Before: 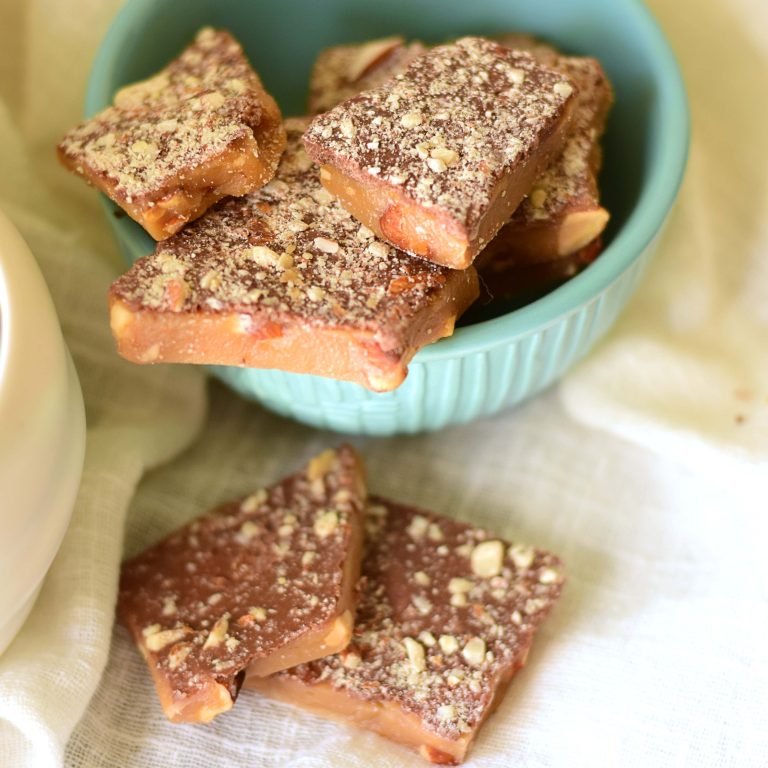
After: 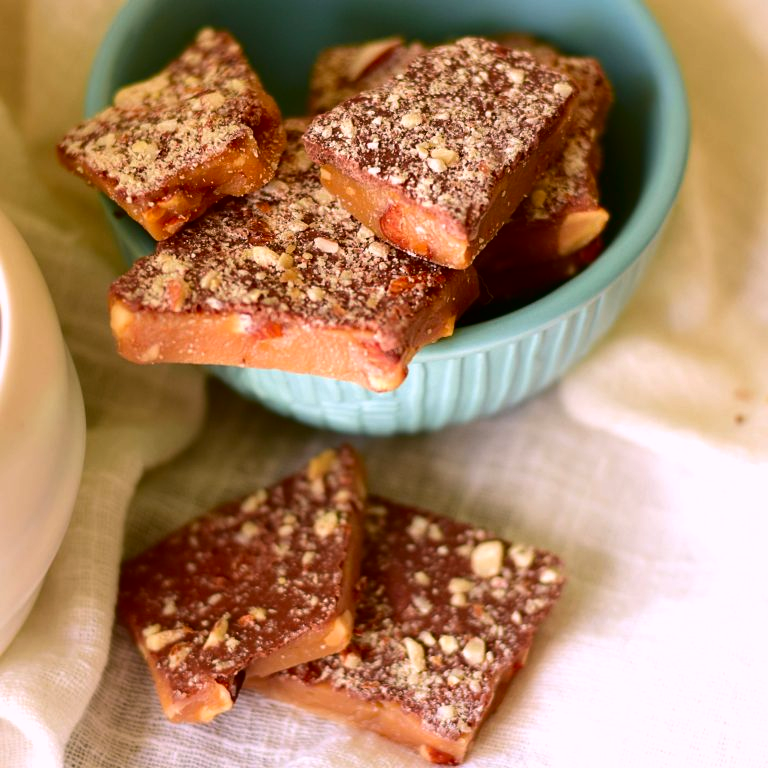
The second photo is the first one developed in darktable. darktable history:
contrast brightness saturation: contrast 0.06, brightness -0.22, saturation 0.14
shadows and highlights: radius 102.85, shadows 24.64, white point adjustment -1.76, highlights 22.79, compress 89.5%, soften with gaussian
white balance: red 1.087, blue 1.028
